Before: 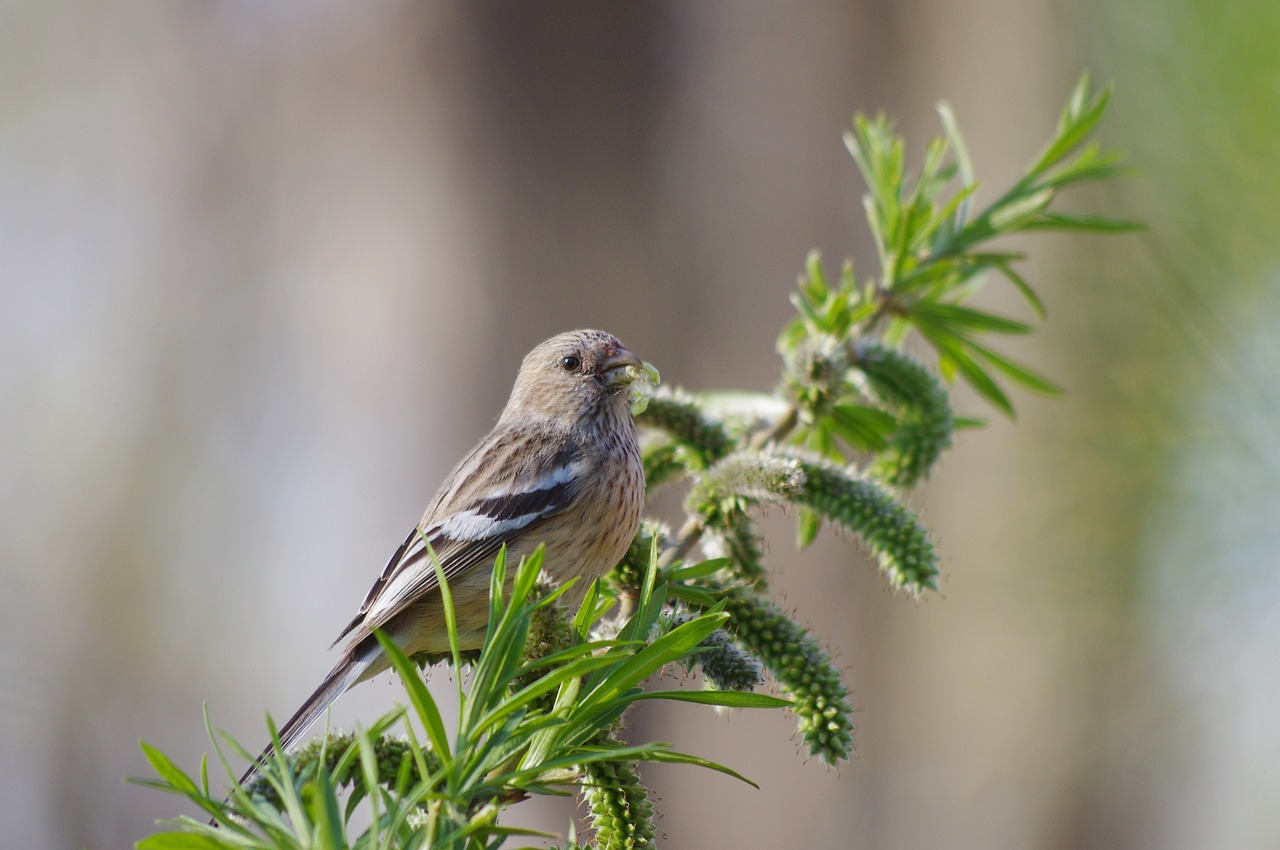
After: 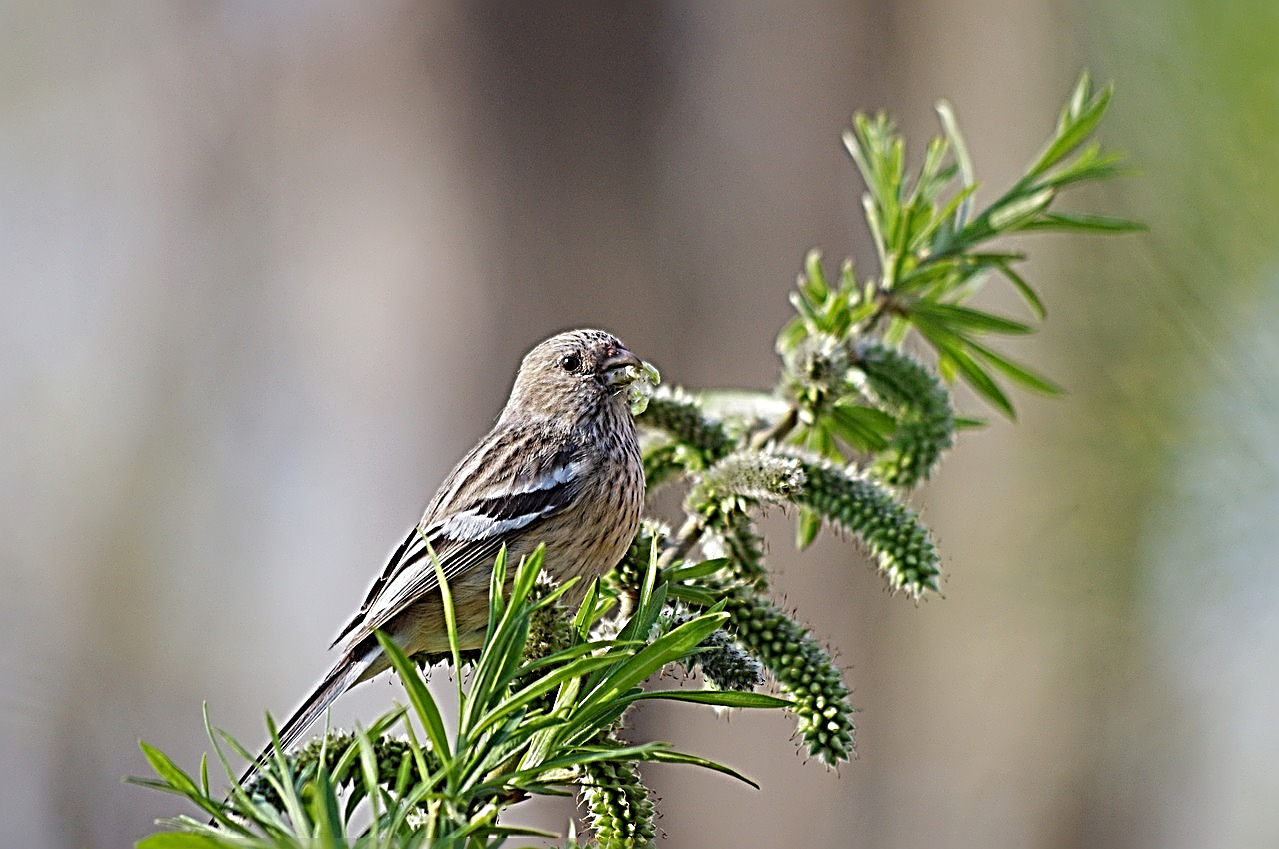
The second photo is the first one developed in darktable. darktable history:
sharpen: radius 4.014, amount 1.985
